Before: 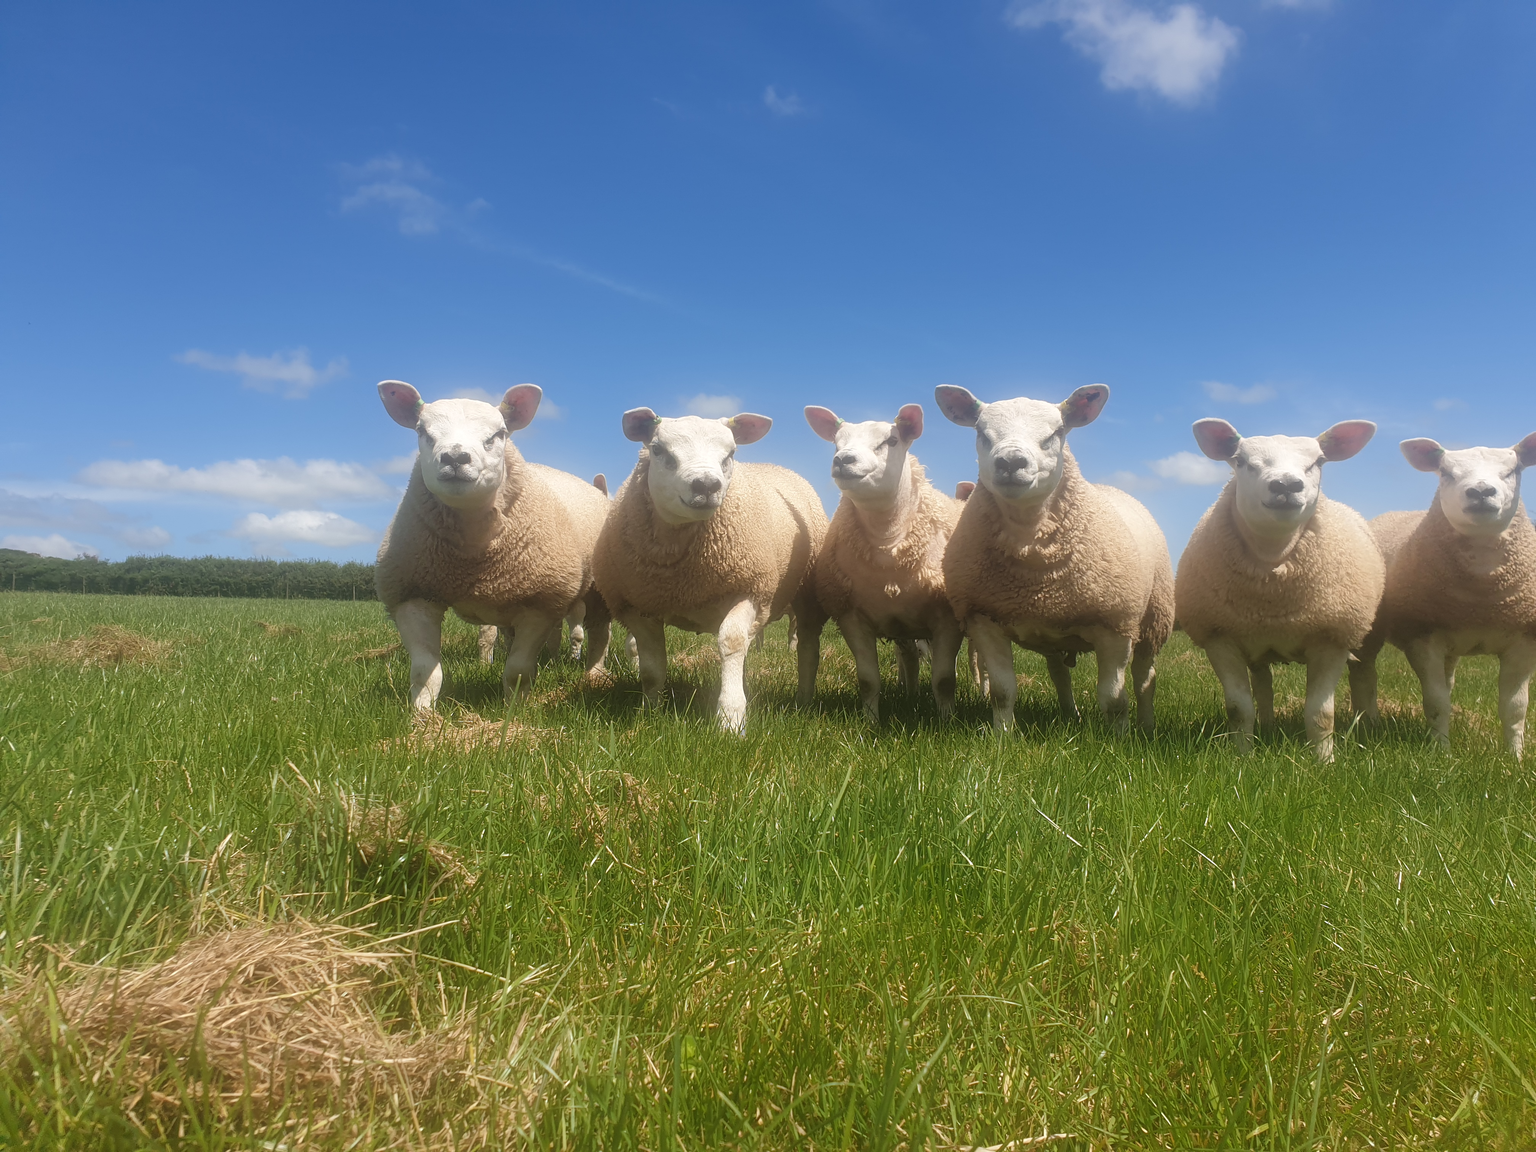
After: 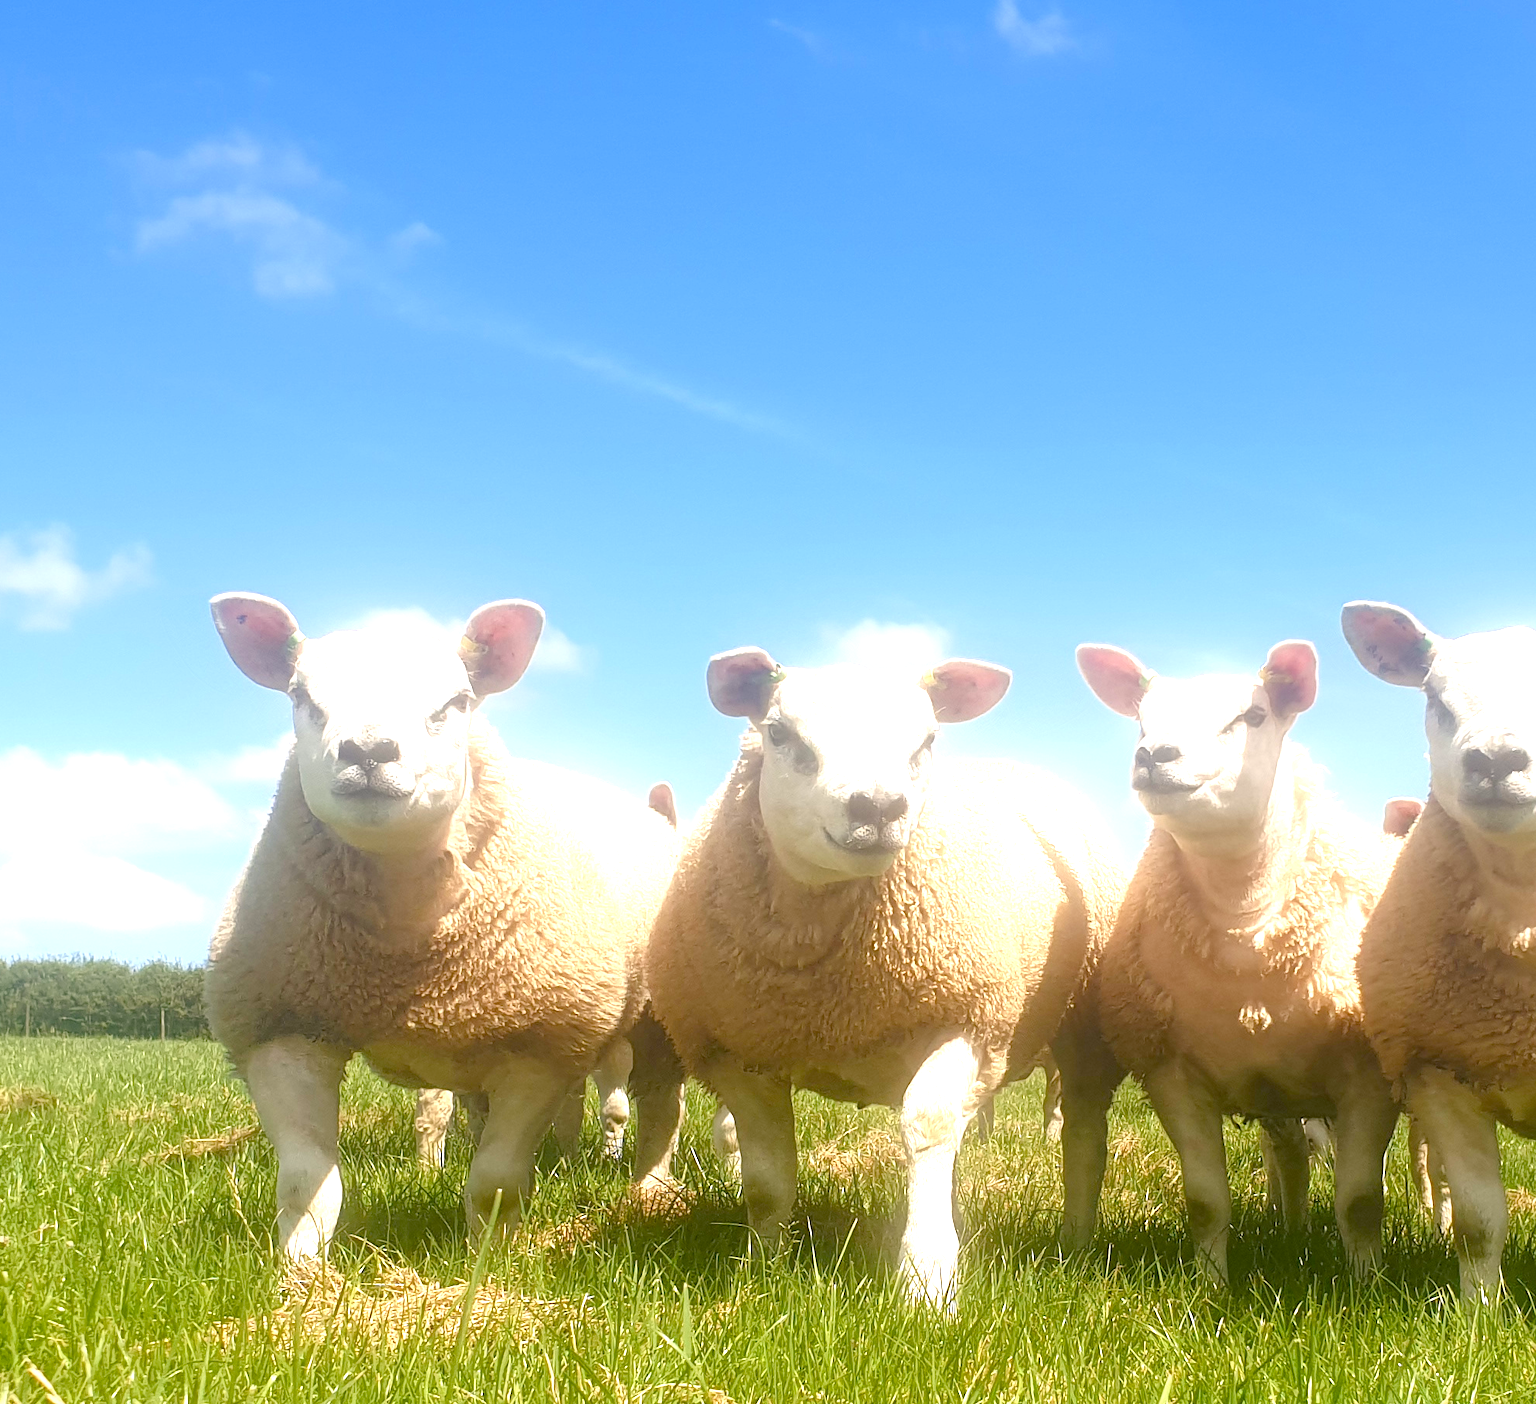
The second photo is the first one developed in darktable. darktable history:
color balance rgb: shadows lift › chroma 1%, shadows lift › hue 240.84°, highlights gain › chroma 2%, highlights gain › hue 73.2°, global offset › luminance -0.5%, perceptual saturation grading › global saturation 20%, perceptual saturation grading › highlights -25%, perceptual saturation grading › shadows 50%, global vibrance 15%
exposure: exposure 1.25 EV, compensate exposure bias true, compensate highlight preservation false
crop: left 17.835%, top 7.675%, right 32.881%, bottom 32.213%
